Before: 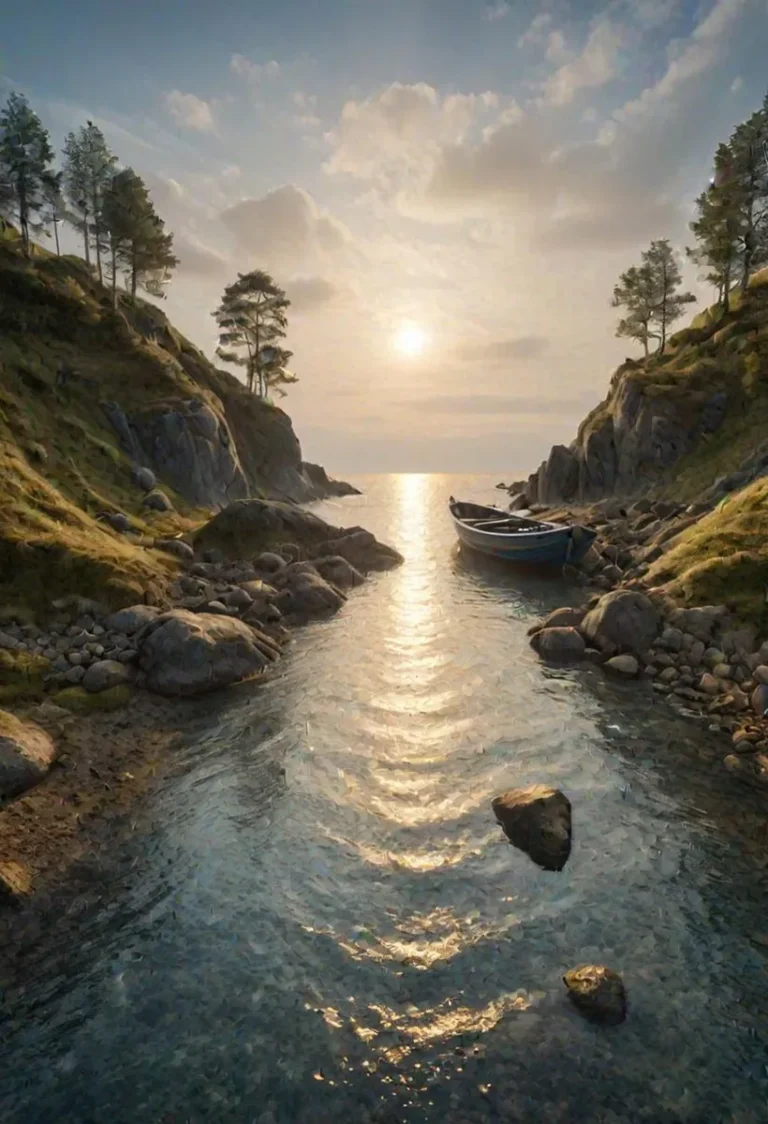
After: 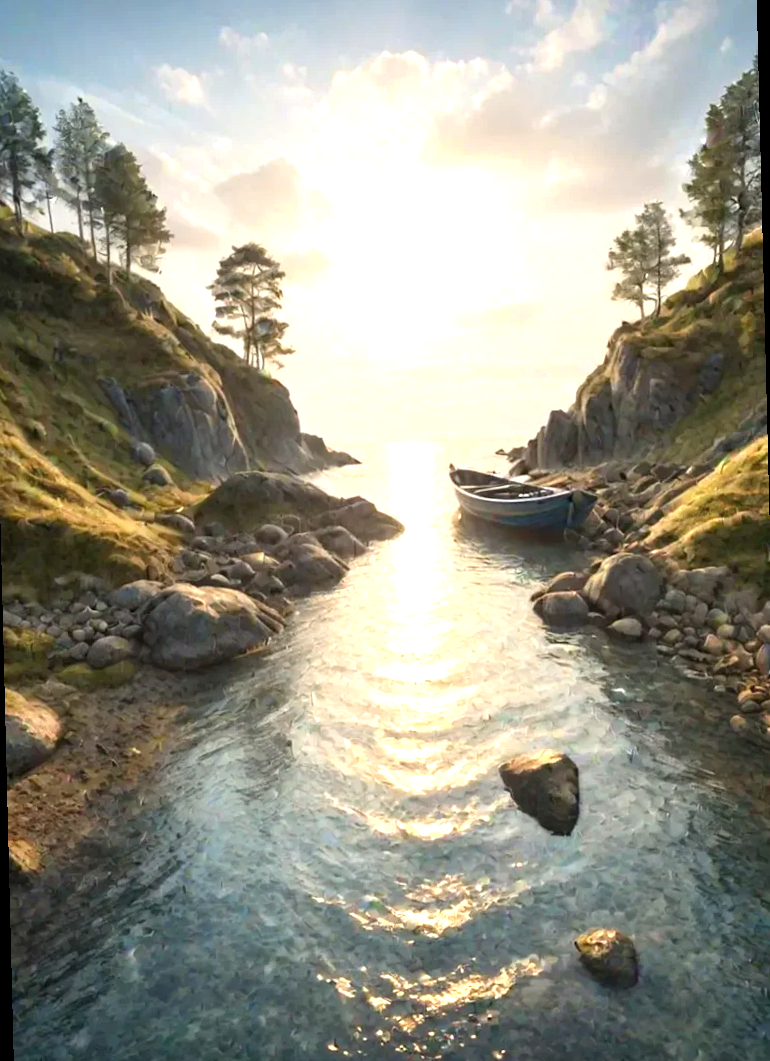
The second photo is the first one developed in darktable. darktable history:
exposure: exposure 1.2 EV, compensate highlight preservation false
rotate and perspective: rotation -1.42°, crop left 0.016, crop right 0.984, crop top 0.035, crop bottom 0.965
